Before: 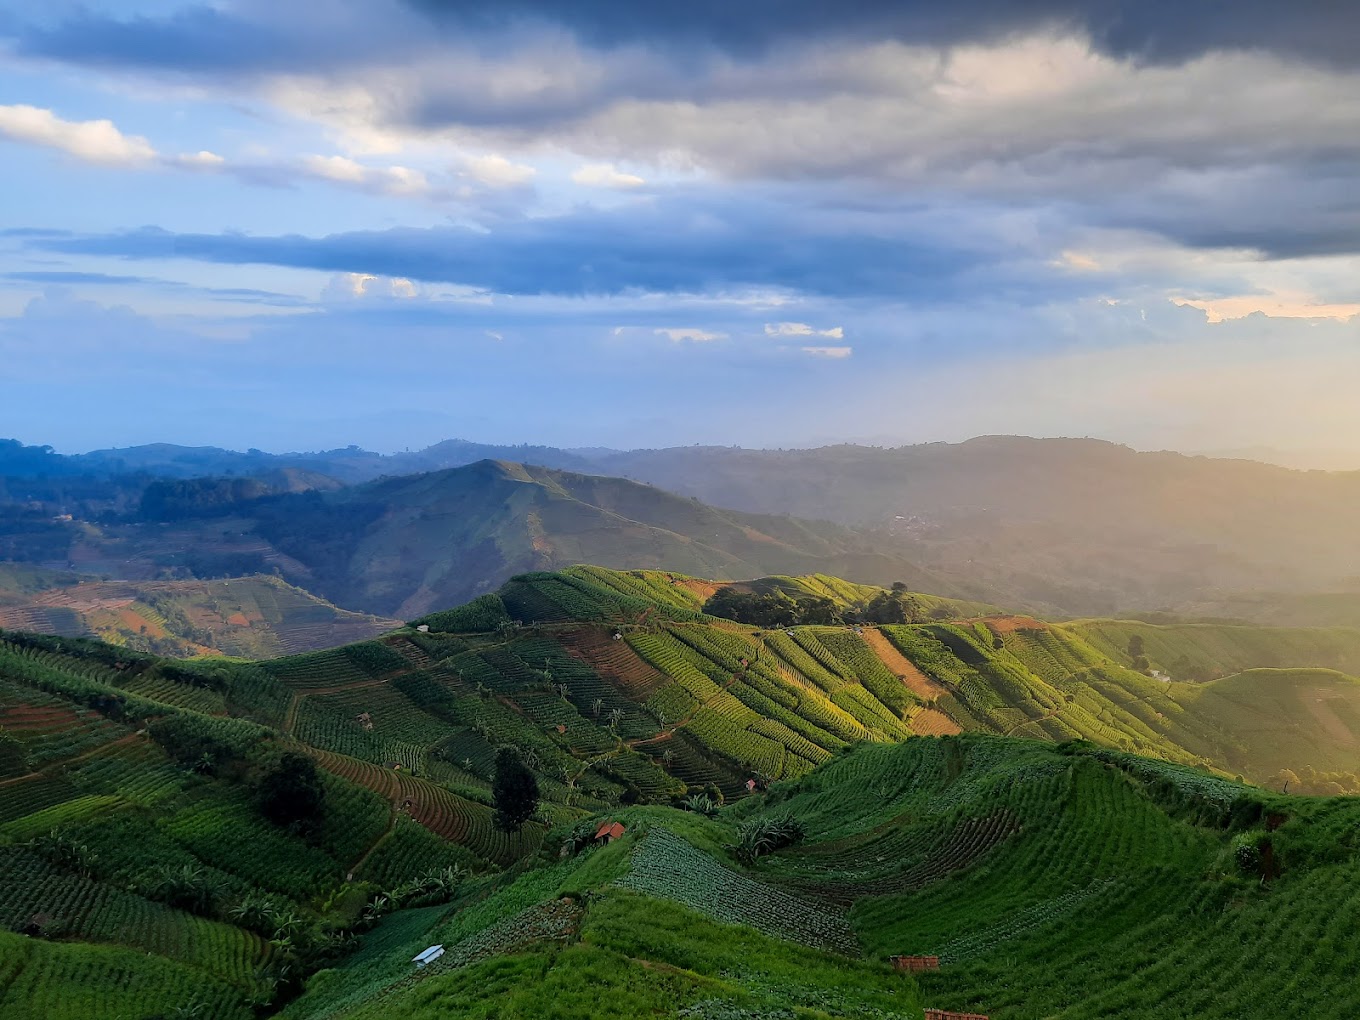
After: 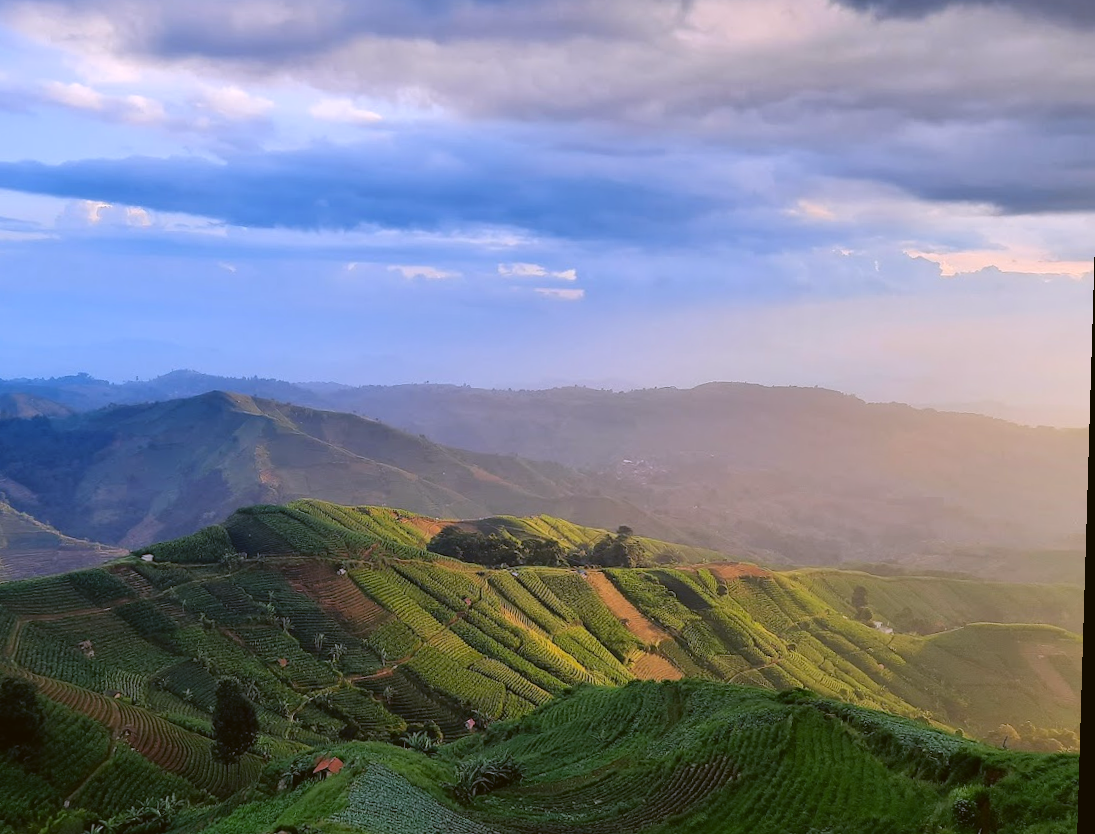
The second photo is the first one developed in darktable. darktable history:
color balance: lift [1.004, 1.002, 1.002, 0.998], gamma [1, 1.007, 1.002, 0.993], gain [1, 0.977, 1.013, 1.023], contrast -3.64%
crop and rotate: left 20.74%, top 7.912%, right 0.375%, bottom 13.378%
rotate and perspective: rotation 1.72°, automatic cropping off
white balance: red 1.066, blue 1.119
